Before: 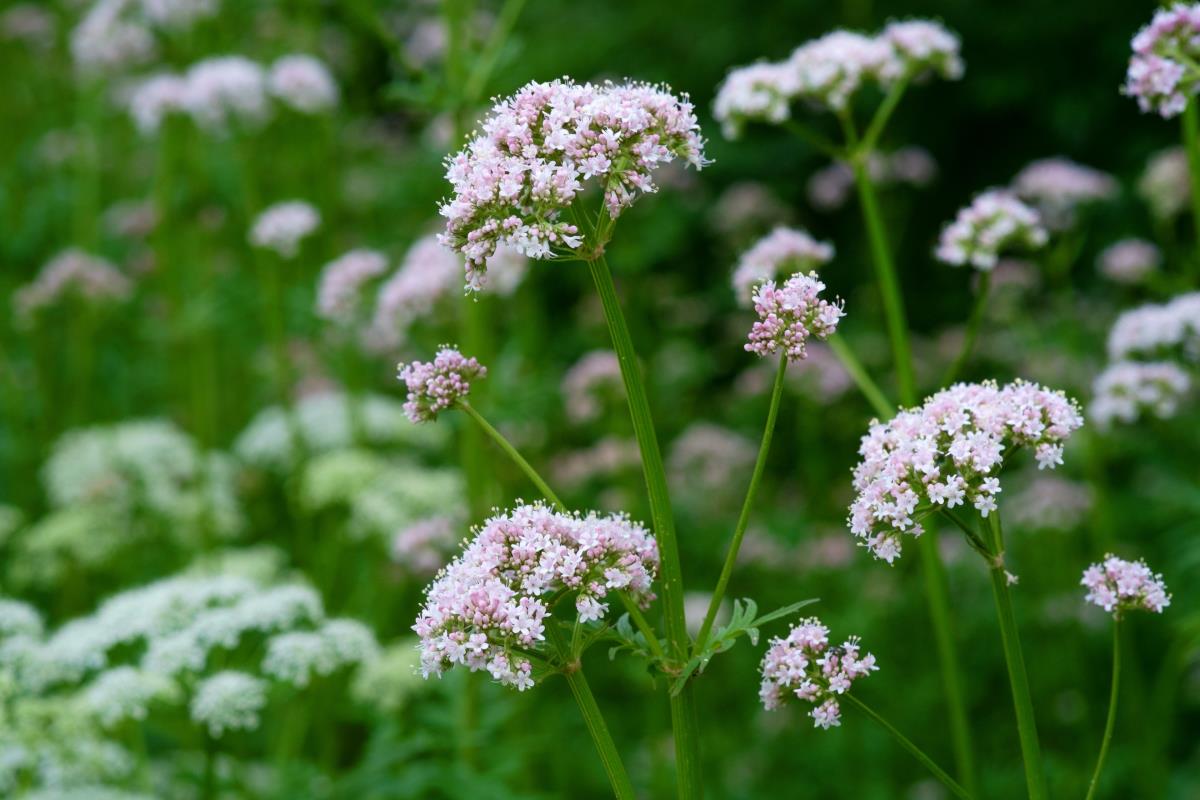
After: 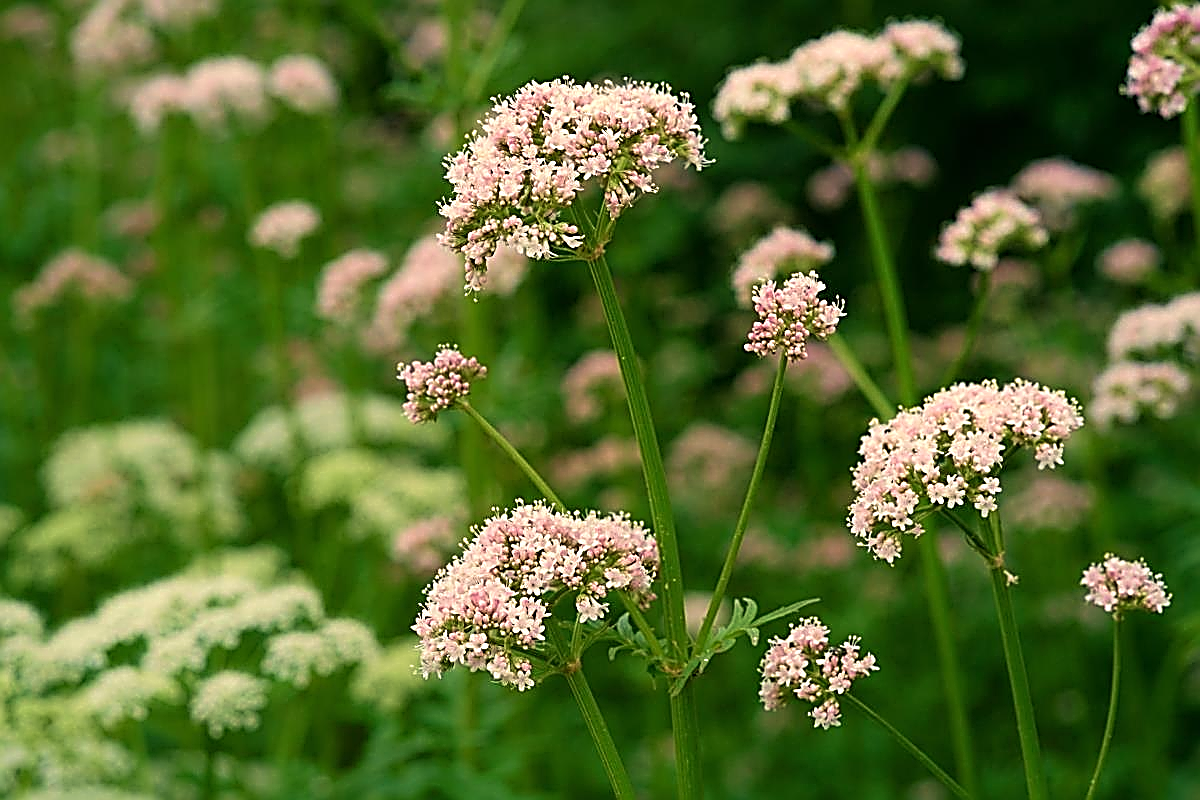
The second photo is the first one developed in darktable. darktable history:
velvia: on, module defaults
white balance: red 1.138, green 0.996, blue 0.812
sharpen: amount 2
